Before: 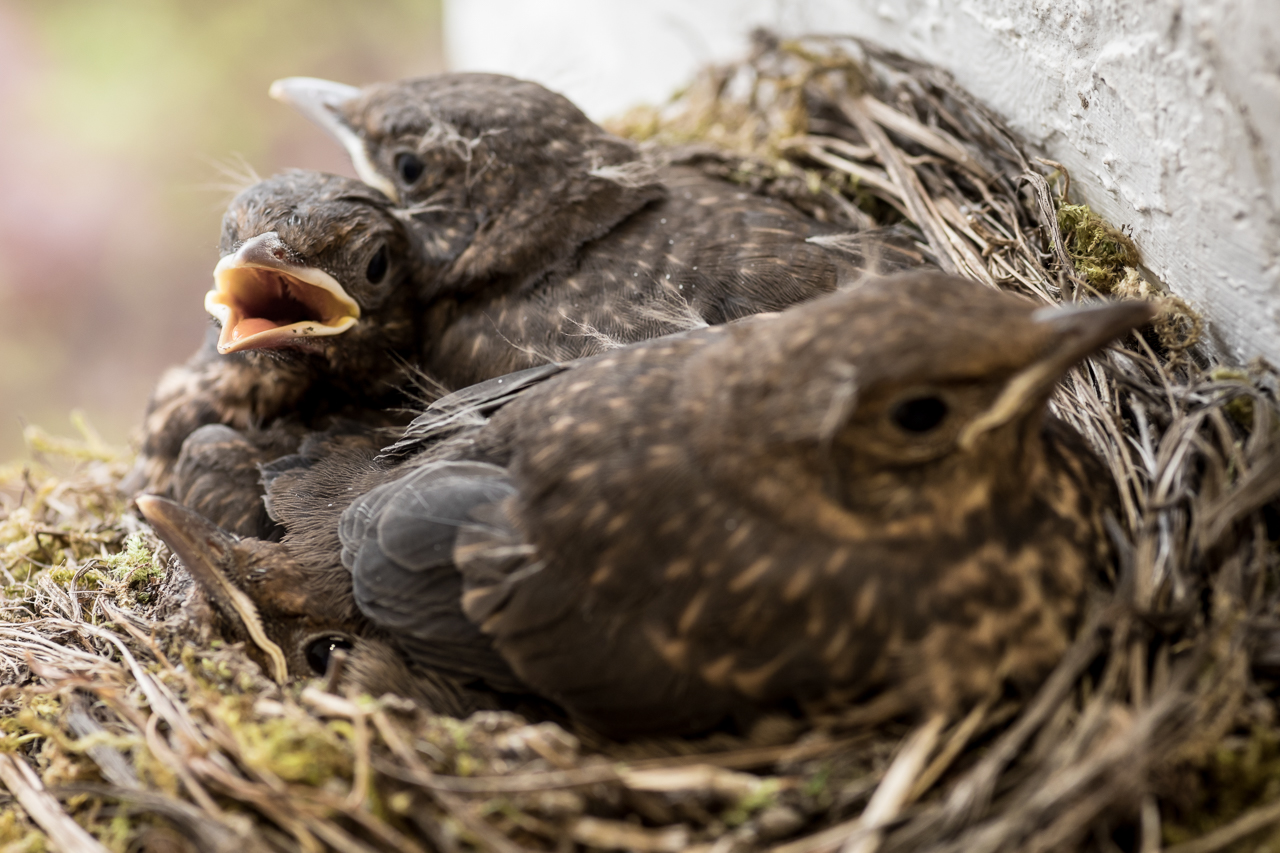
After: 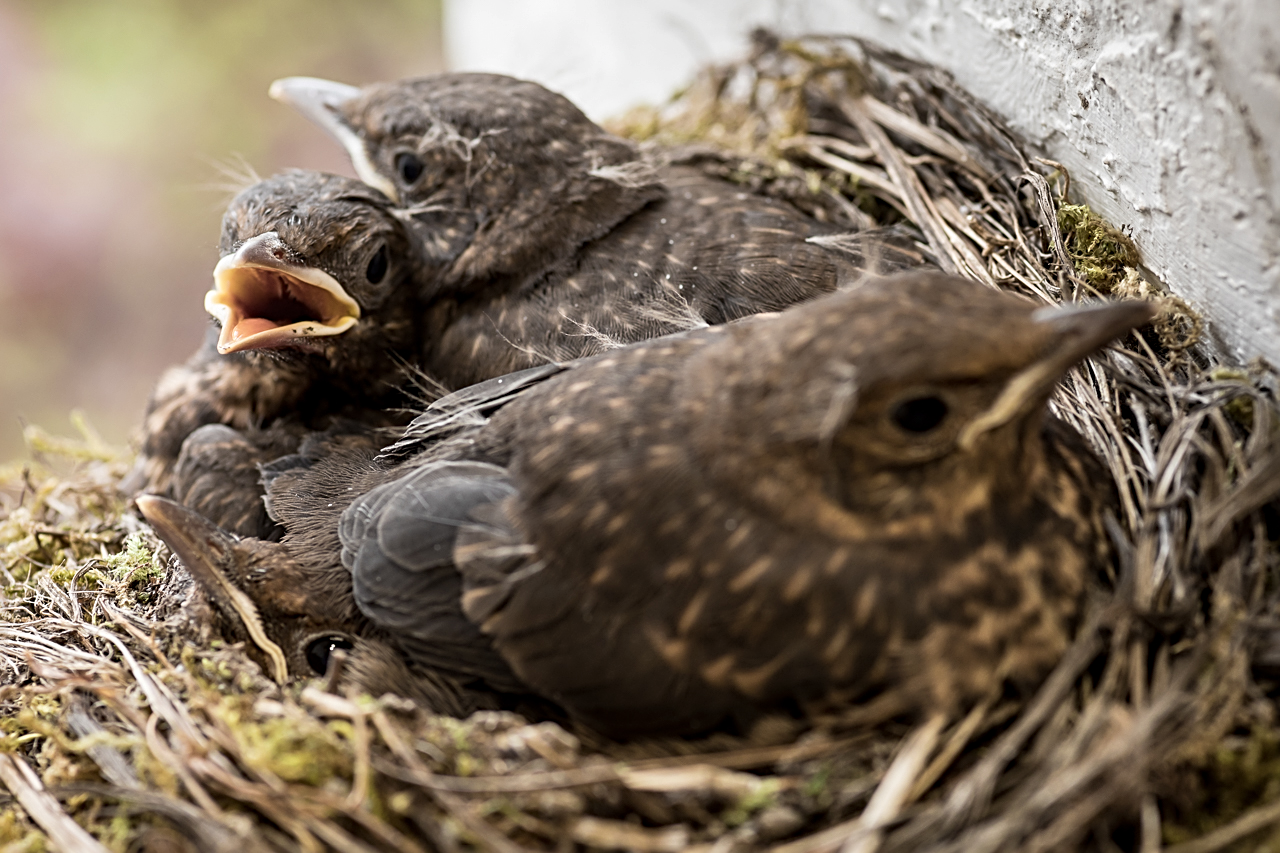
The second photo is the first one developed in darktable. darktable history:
shadows and highlights: shadows 22.7, highlights -48.71, soften with gaussian
sharpen: radius 3.119
